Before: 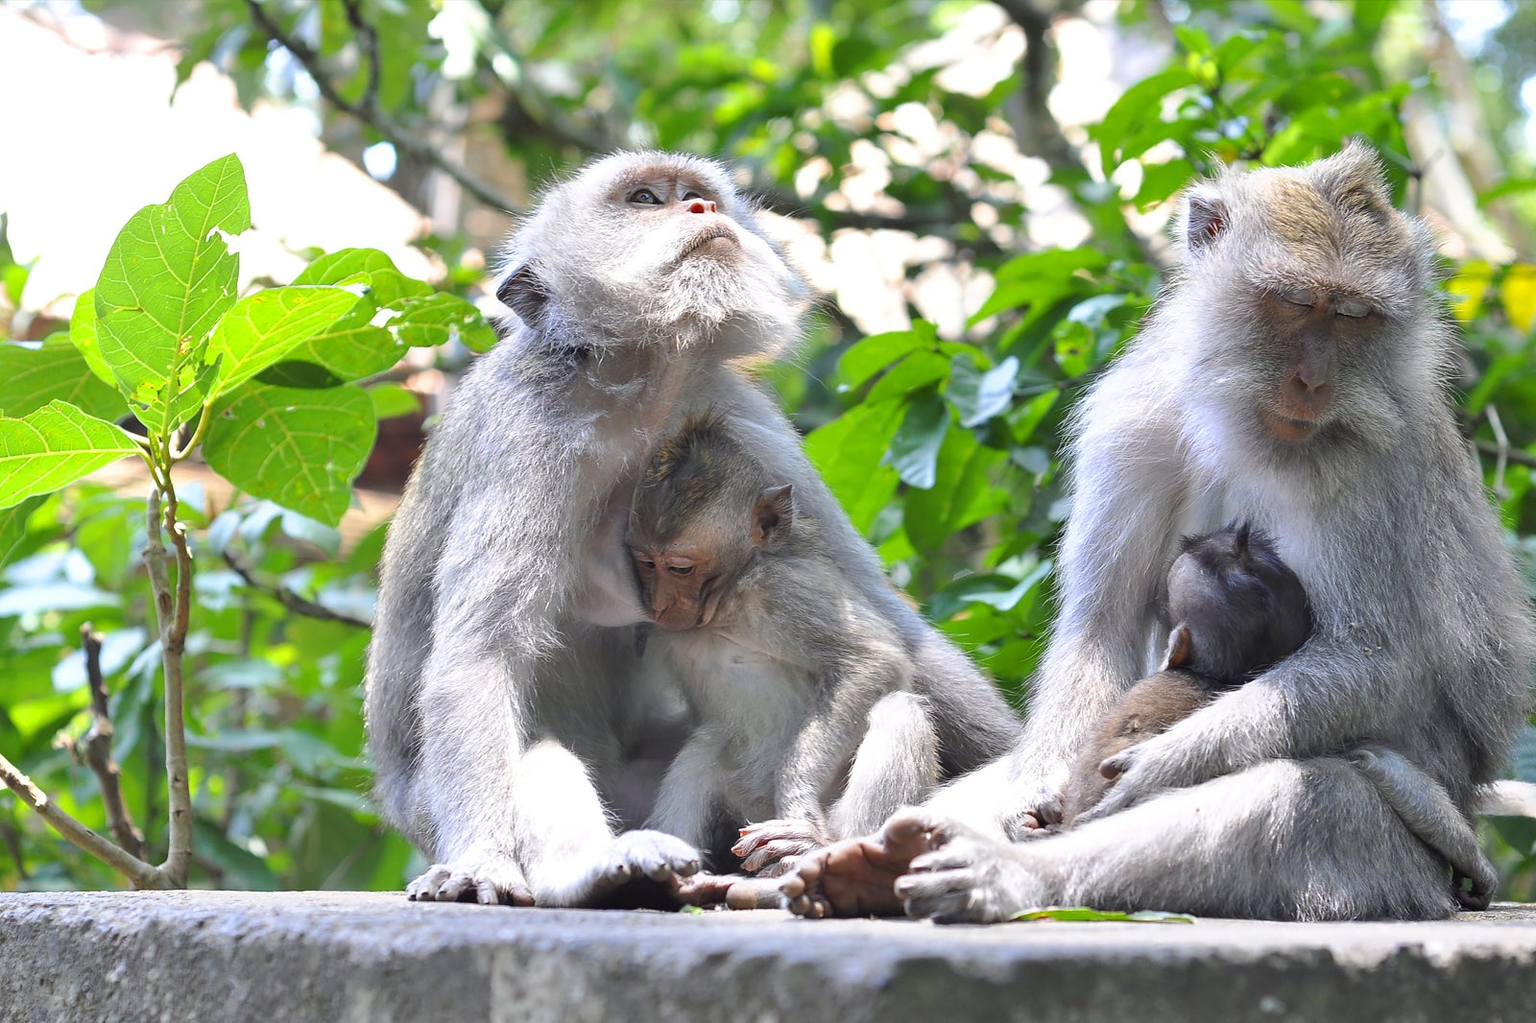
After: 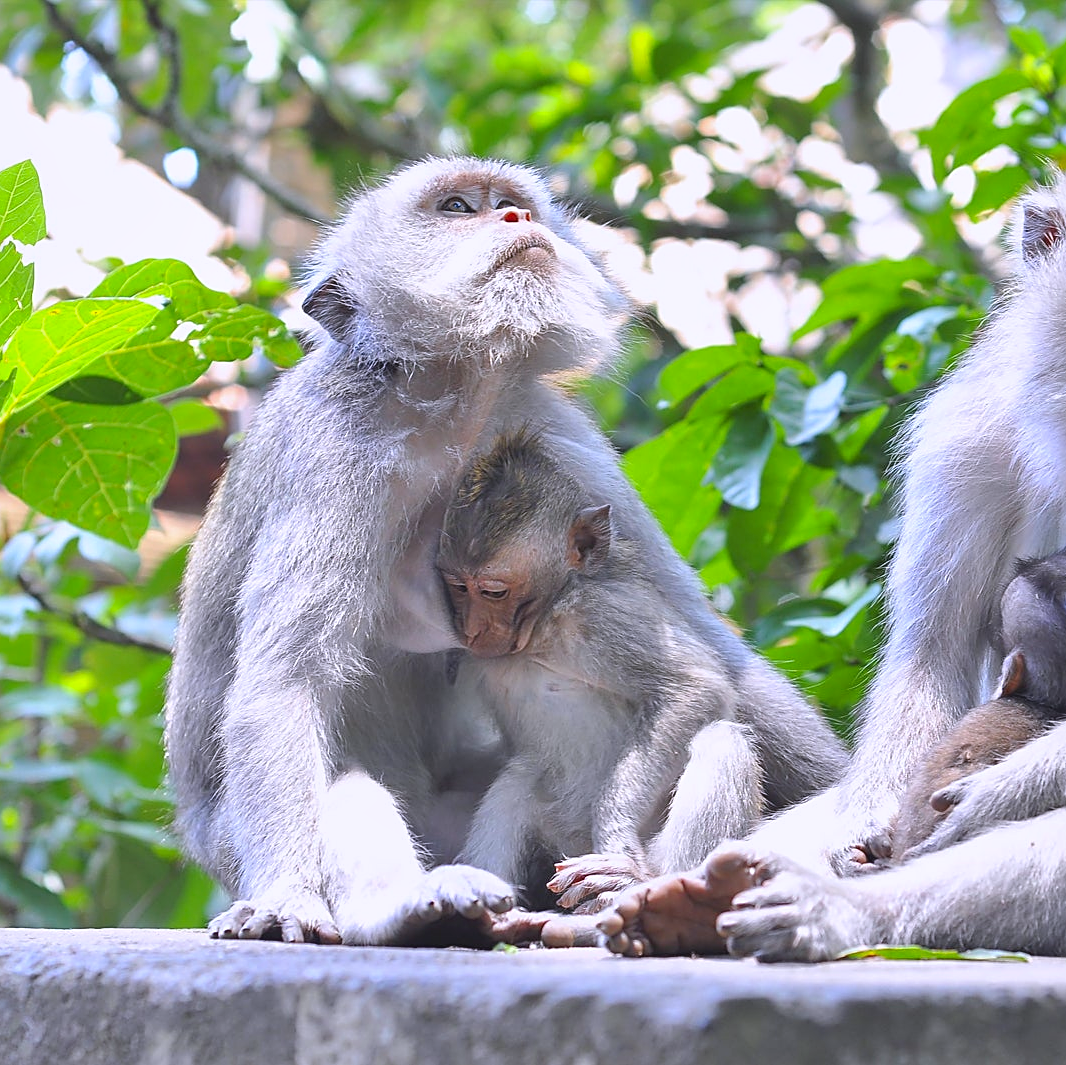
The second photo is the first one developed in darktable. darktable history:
local contrast: mode bilateral grid, contrast 20, coarseness 50, detail 120%, midtone range 0.2
sharpen: on, module defaults
crop and rotate: left 13.537%, right 19.796%
white balance: red 1.004, blue 1.096
contrast brightness saturation: contrast -0.1, brightness 0.05, saturation 0.08
